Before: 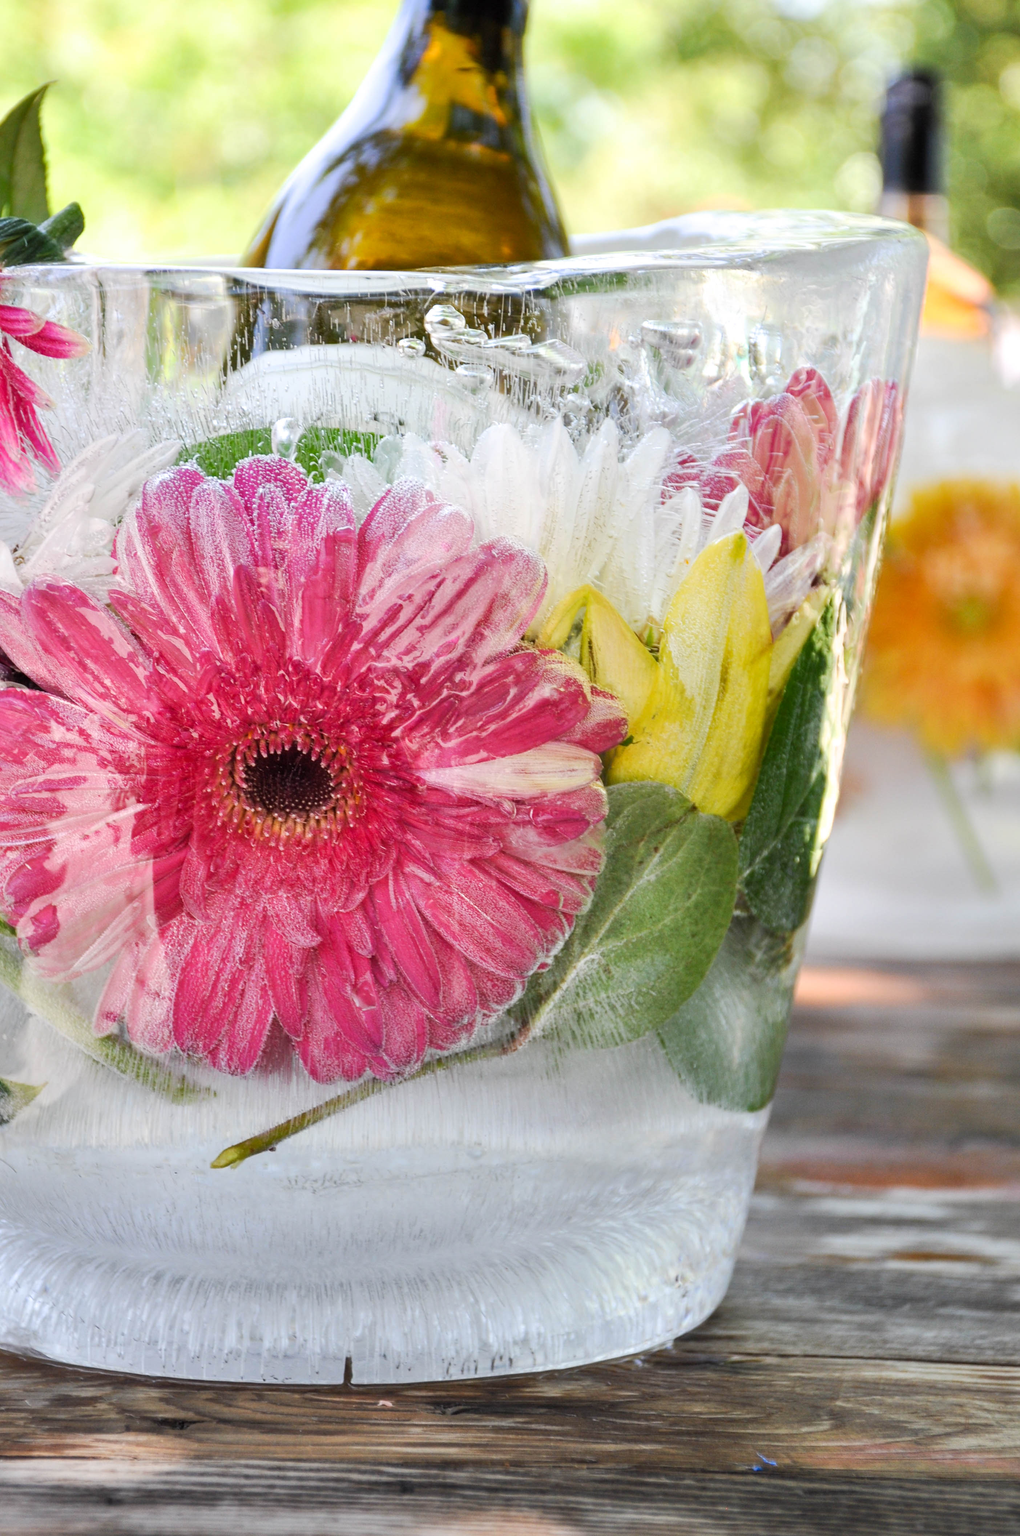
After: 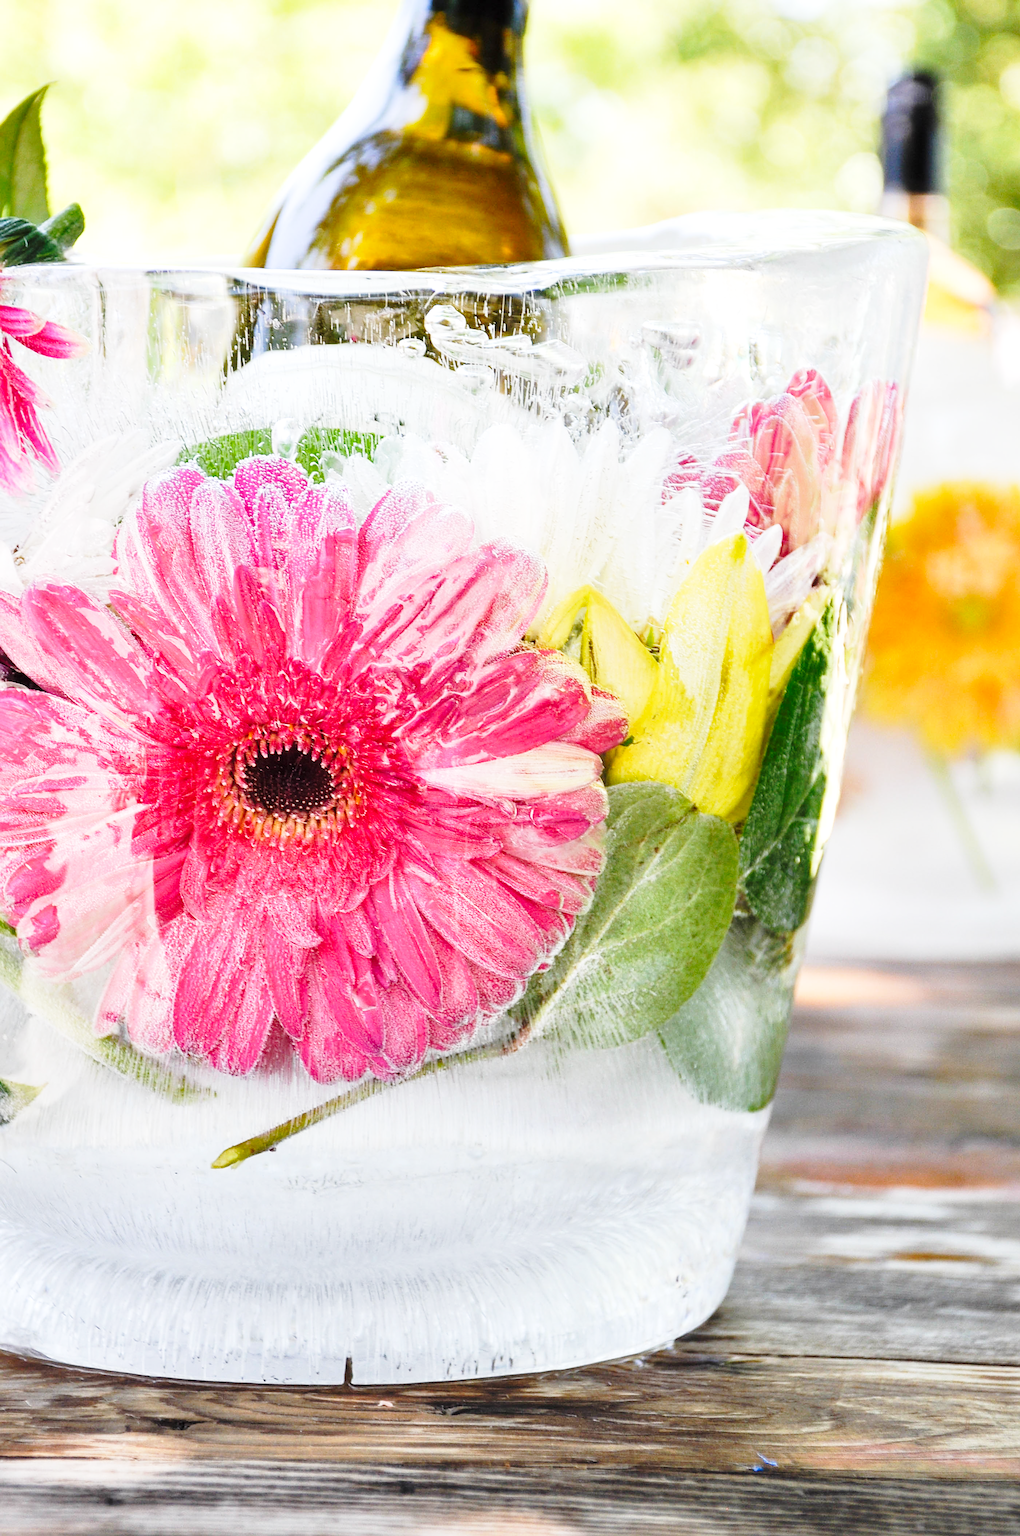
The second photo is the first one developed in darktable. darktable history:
base curve: curves: ch0 [(0, 0) (0.032, 0.037) (0.105, 0.228) (0.435, 0.76) (0.856, 0.983) (1, 1)], preserve colors none
sharpen: on, module defaults
